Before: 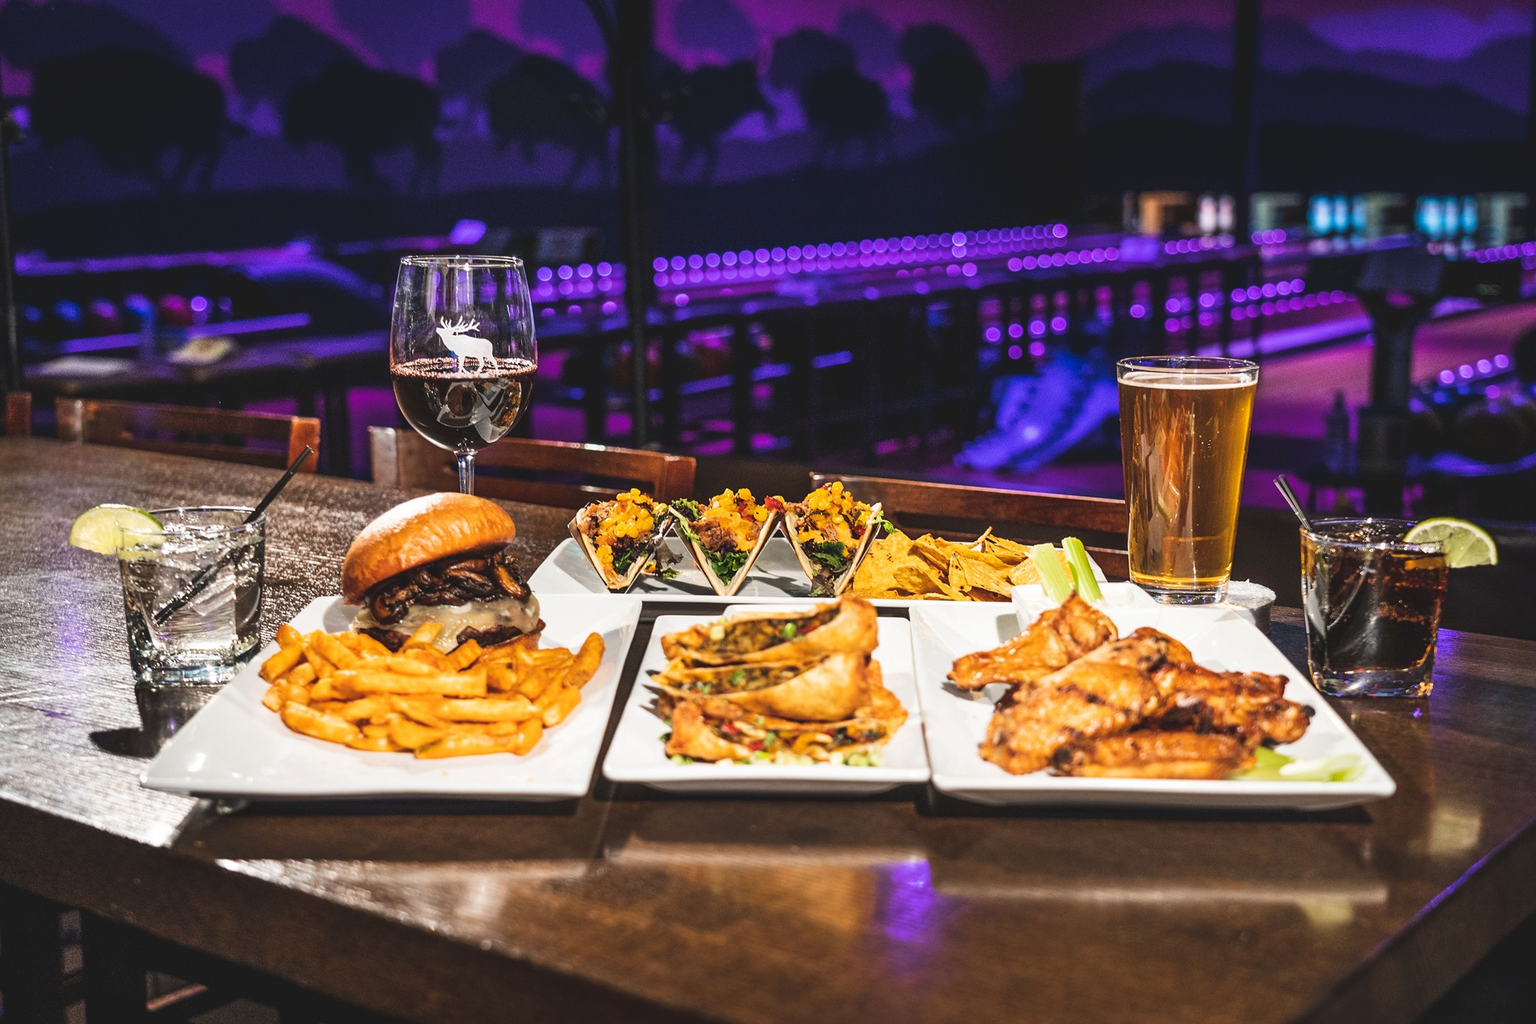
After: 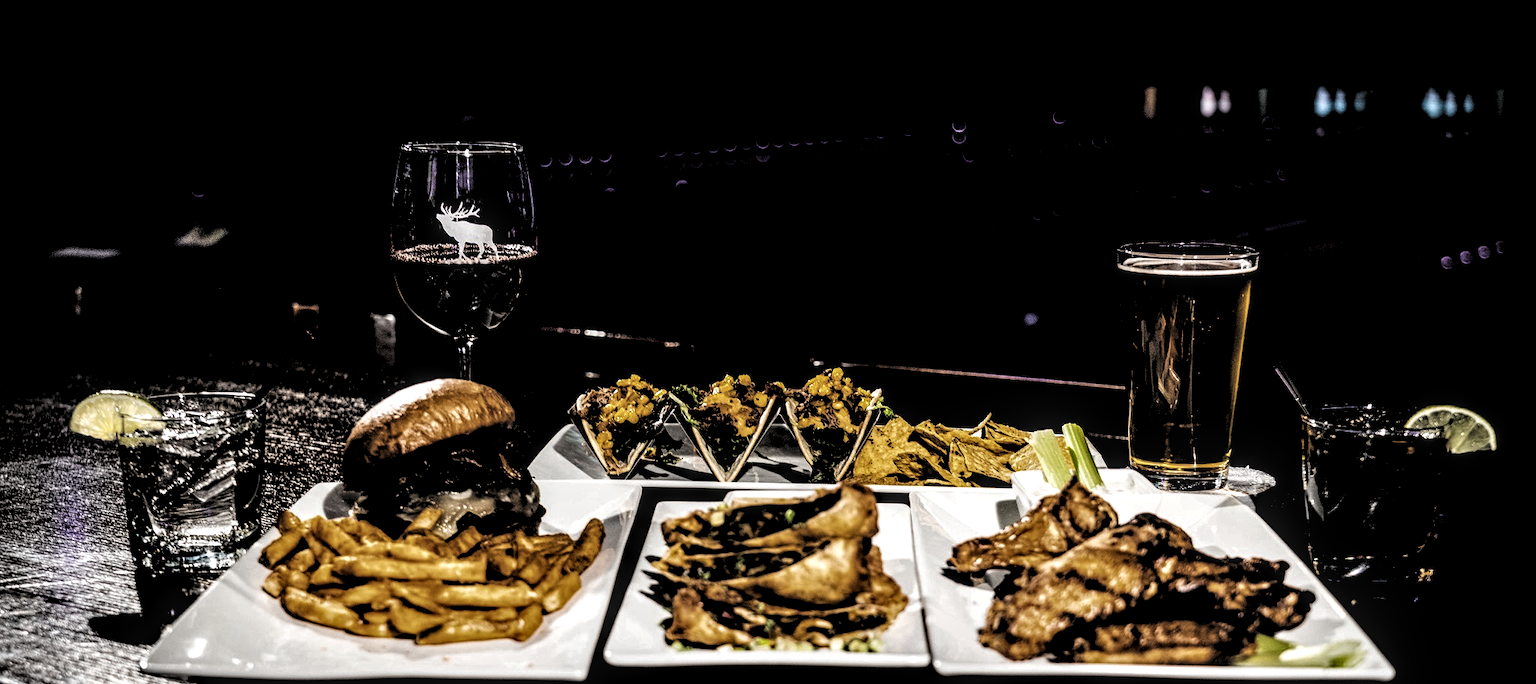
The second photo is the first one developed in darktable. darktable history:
levels: white 99.94%, levels [0.514, 0.759, 1]
local contrast: highlights 78%, shadows 56%, detail 175%, midtone range 0.424
crop: top 11.159%, bottom 22.007%
